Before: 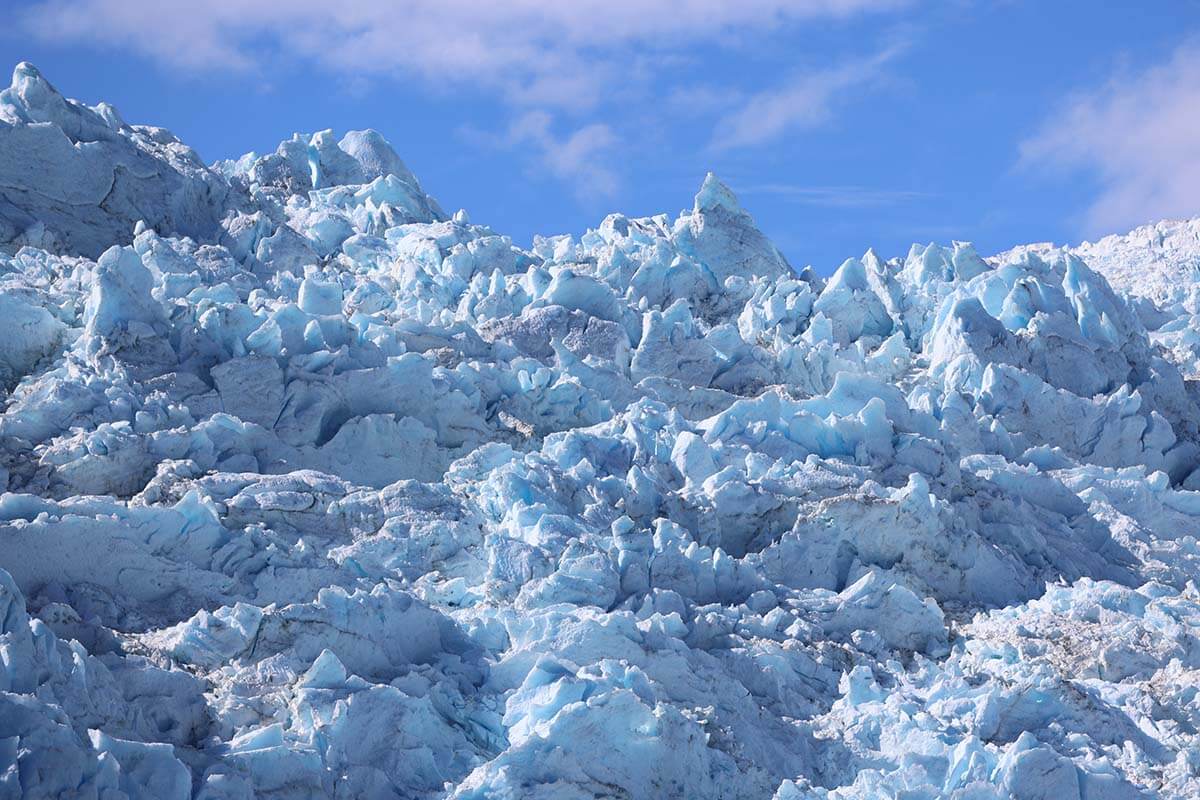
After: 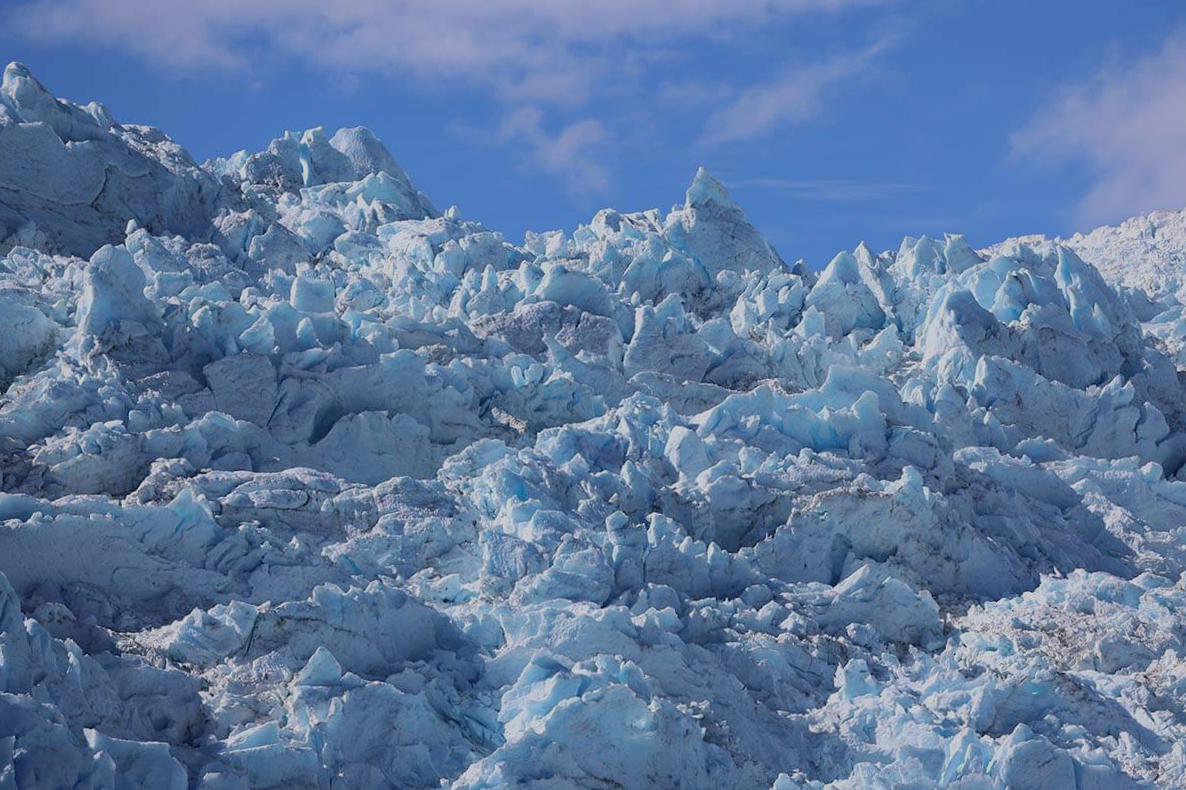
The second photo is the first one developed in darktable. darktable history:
shadows and highlights: shadows 25, highlights -25
rotate and perspective: rotation -0.45°, automatic cropping original format, crop left 0.008, crop right 0.992, crop top 0.012, crop bottom 0.988
exposure: exposure -0.582 EV, compensate highlight preservation false
